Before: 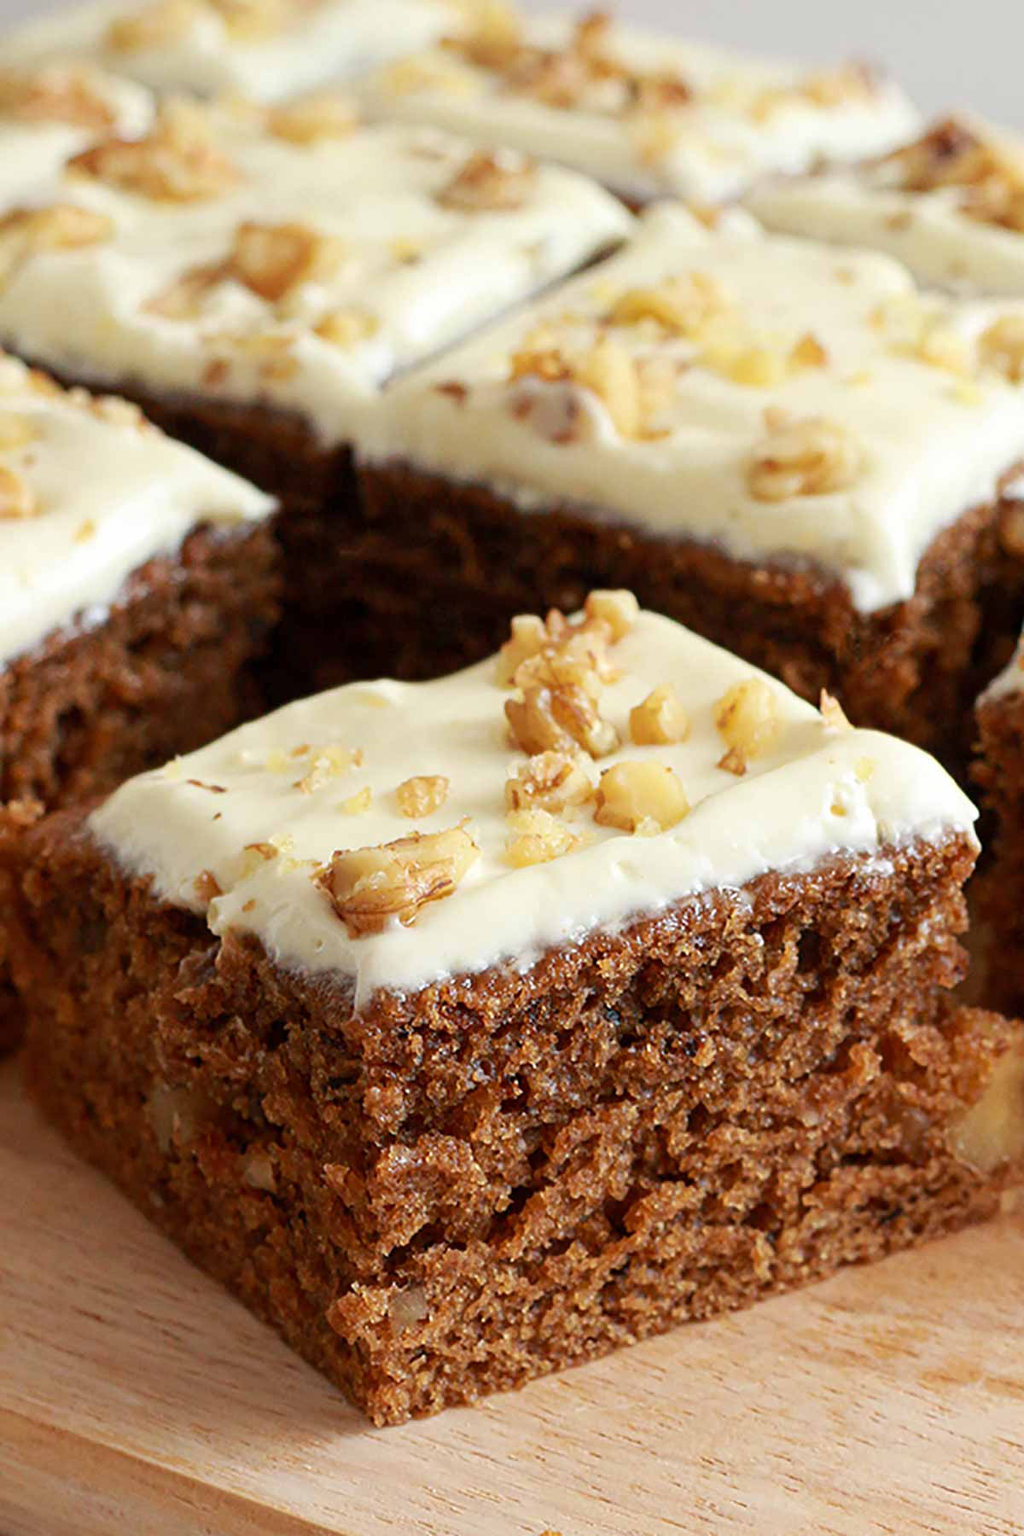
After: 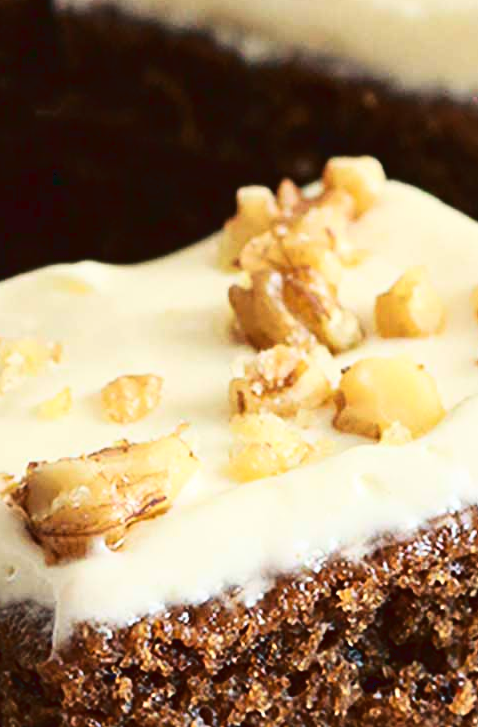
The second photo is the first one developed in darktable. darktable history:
crop: left 30.295%, top 29.747%, right 29.835%, bottom 29.828%
tone curve: curves: ch0 [(0, 0) (0.003, 0.047) (0.011, 0.047) (0.025, 0.049) (0.044, 0.051) (0.069, 0.055) (0.1, 0.066) (0.136, 0.089) (0.177, 0.12) (0.224, 0.155) (0.277, 0.205) (0.335, 0.281) (0.399, 0.37) (0.468, 0.47) (0.543, 0.574) (0.623, 0.687) (0.709, 0.801) (0.801, 0.89) (0.898, 0.963) (1, 1)], color space Lab, linked channels, preserve colors none
